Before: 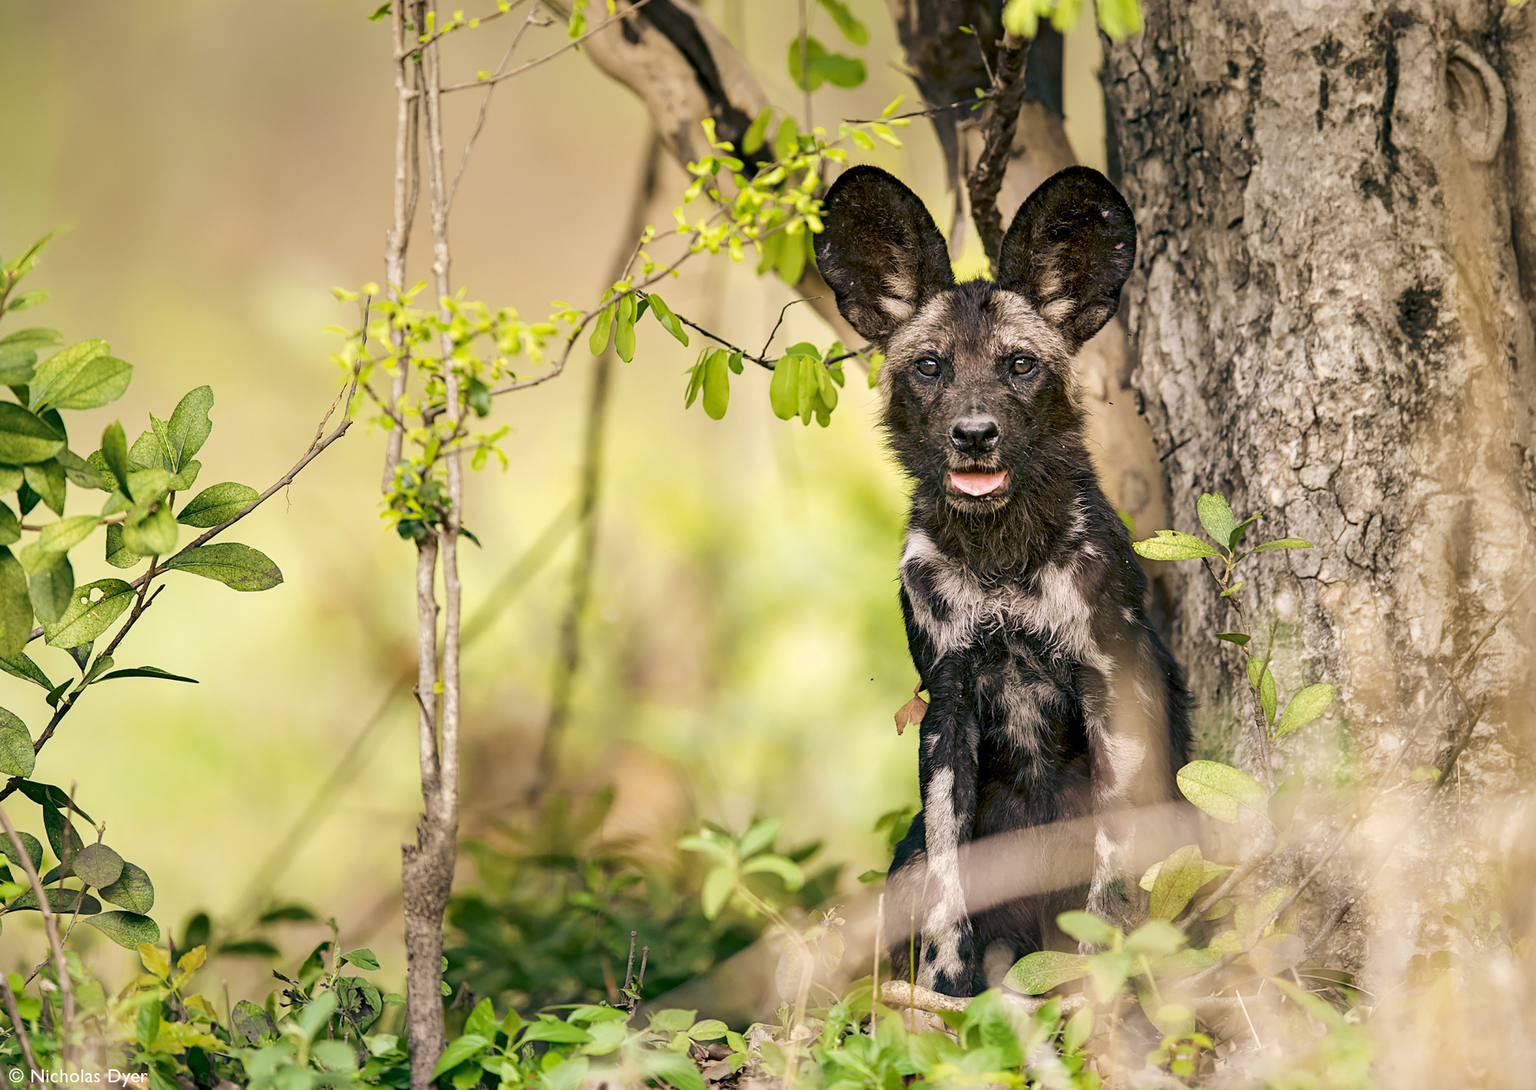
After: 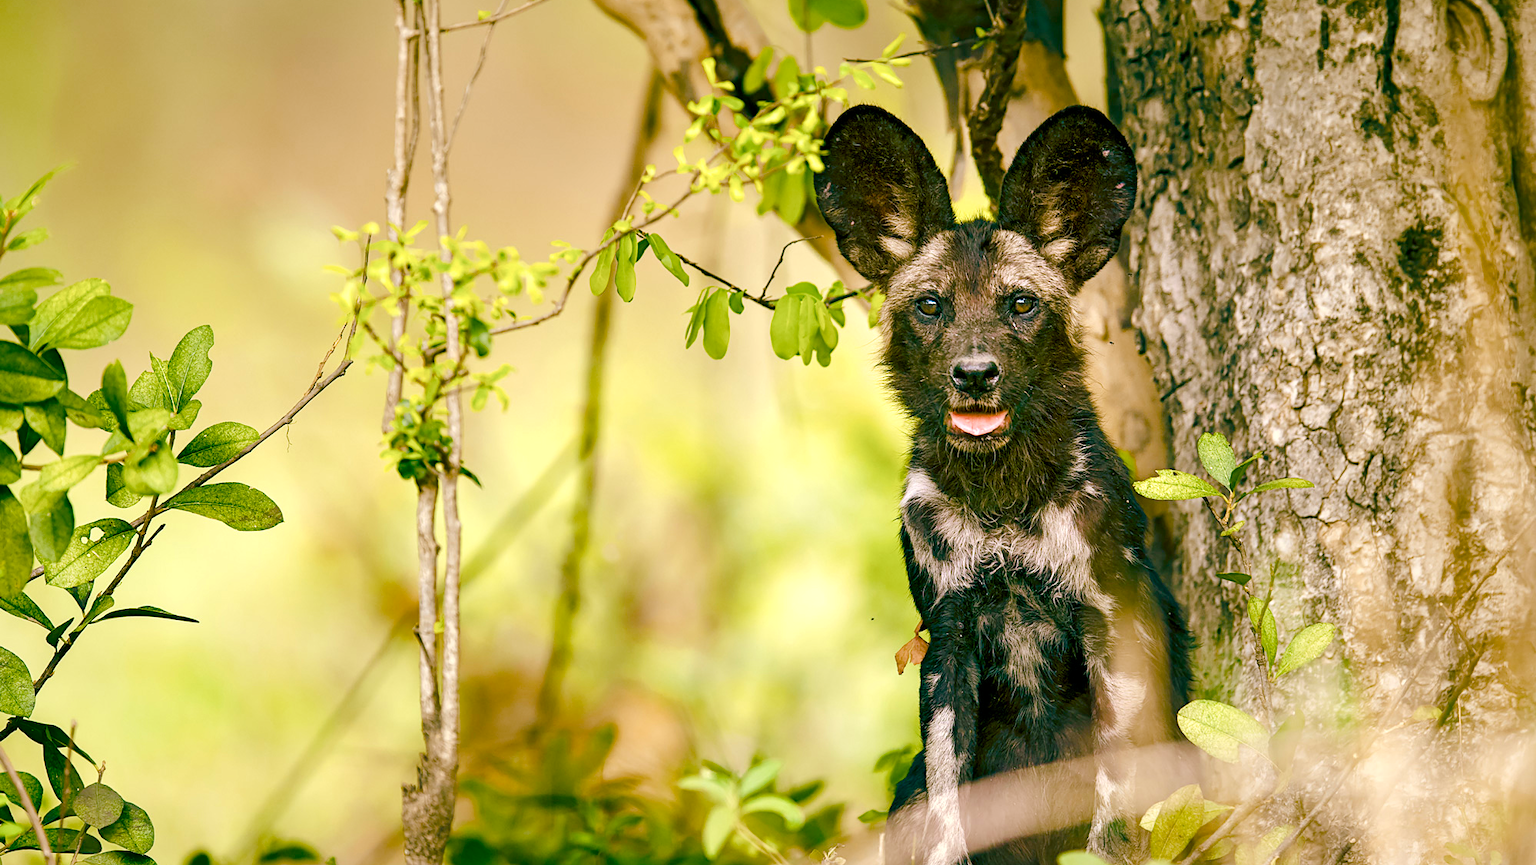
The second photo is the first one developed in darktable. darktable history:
color balance rgb: shadows lift › chroma 11.541%, shadows lift › hue 133°, linear chroma grading › global chroma 14.984%, perceptual saturation grading › global saturation 0.191%, perceptual saturation grading › highlights -29.602%, perceptual saturation grading › mid-tones 28.841%, perceptual saturation grading › shadows 60.012%, global vibrance 50.316%
tone equalizer: edges refinement/feathering 500, mask exposure compensation -1.57 EV, preserve details no
crop and rotate: top 5.657%, bottom 14.949%
exposure: exposure 0.174 EV, compensate exposure bias true, compensate highlight preservation false
